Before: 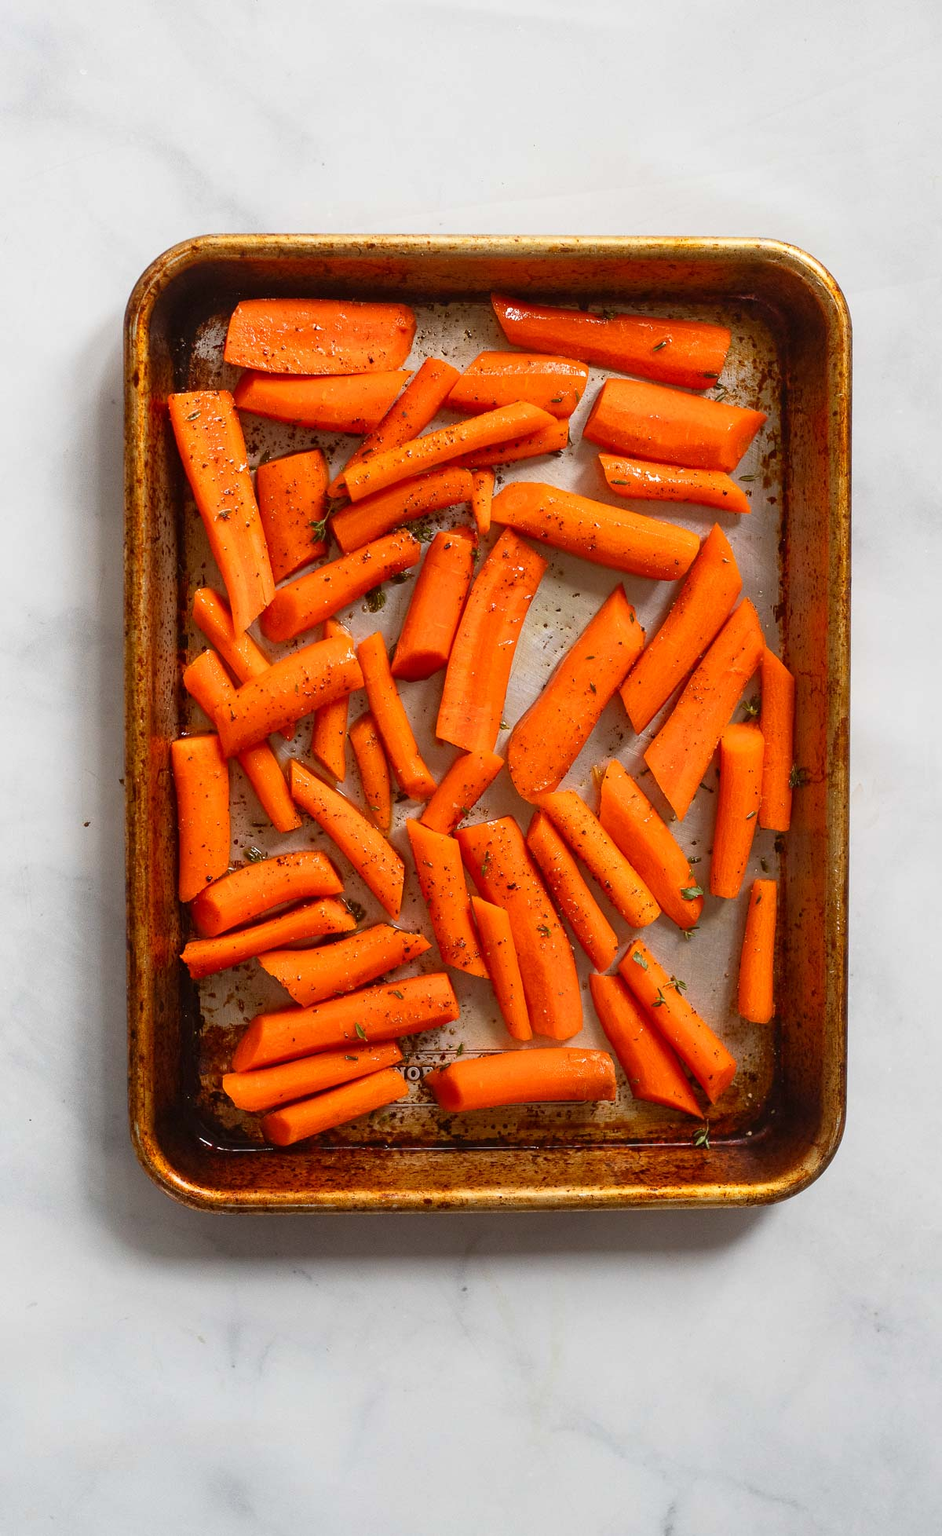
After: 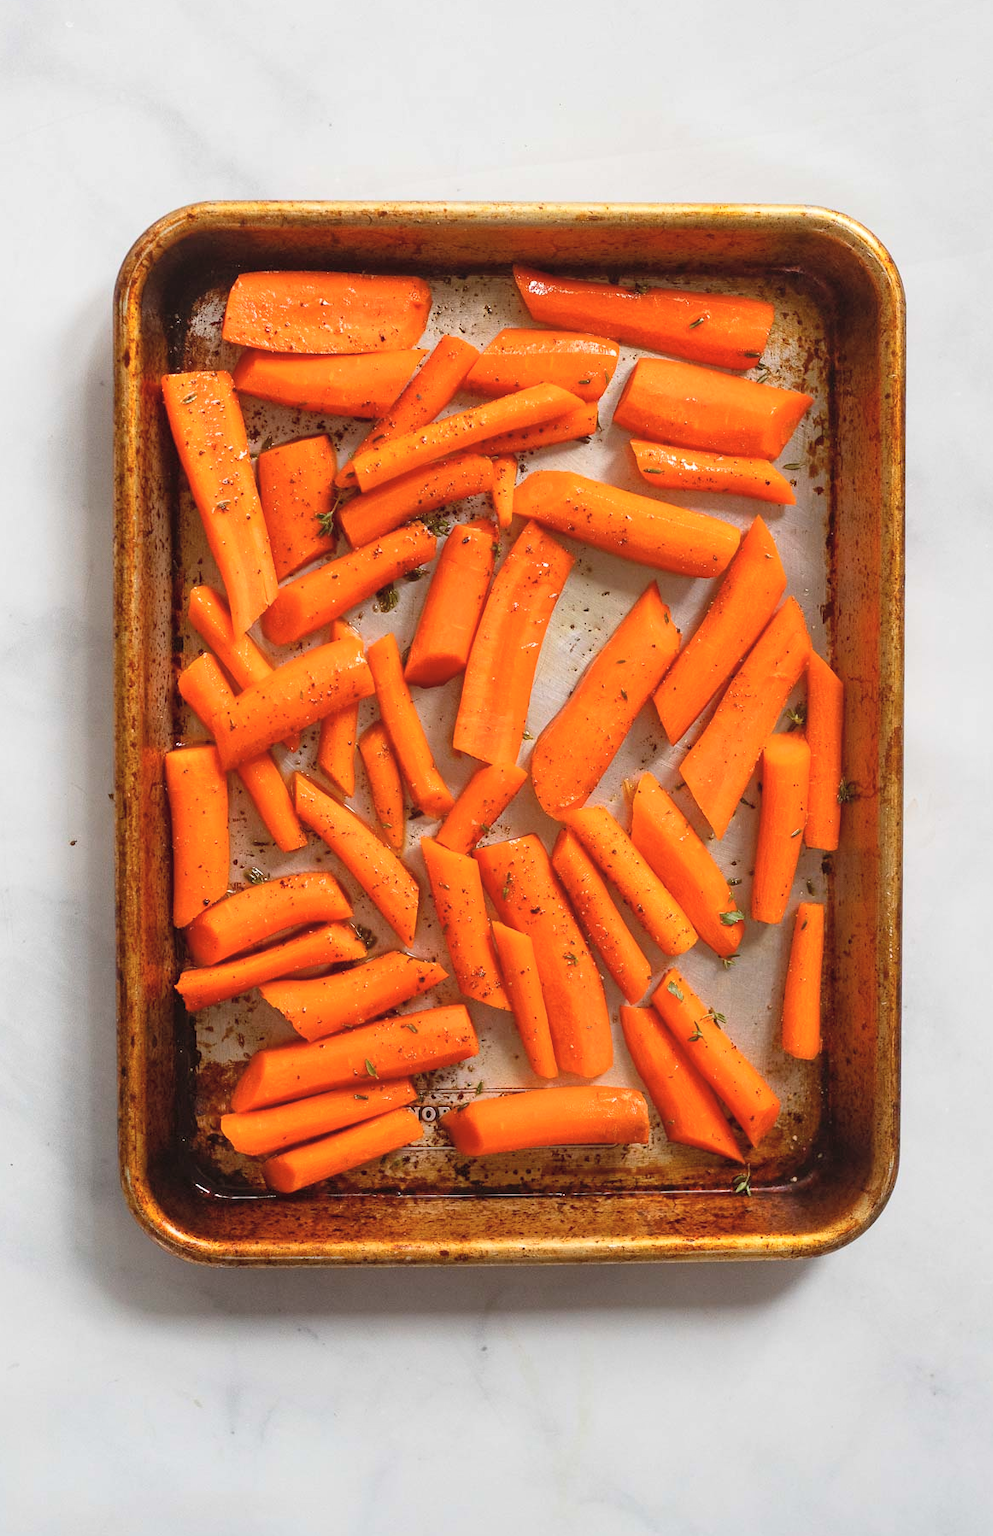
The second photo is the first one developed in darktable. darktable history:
contrast brightness saturation: brightness 0.131
crop: left 2.096%, top 3.228%, right 0.971%, bottom 4.836%
shadows and highlights: shadows 62.76, white point adjustment 0.514, highlights -33.35, compress 83.97%
